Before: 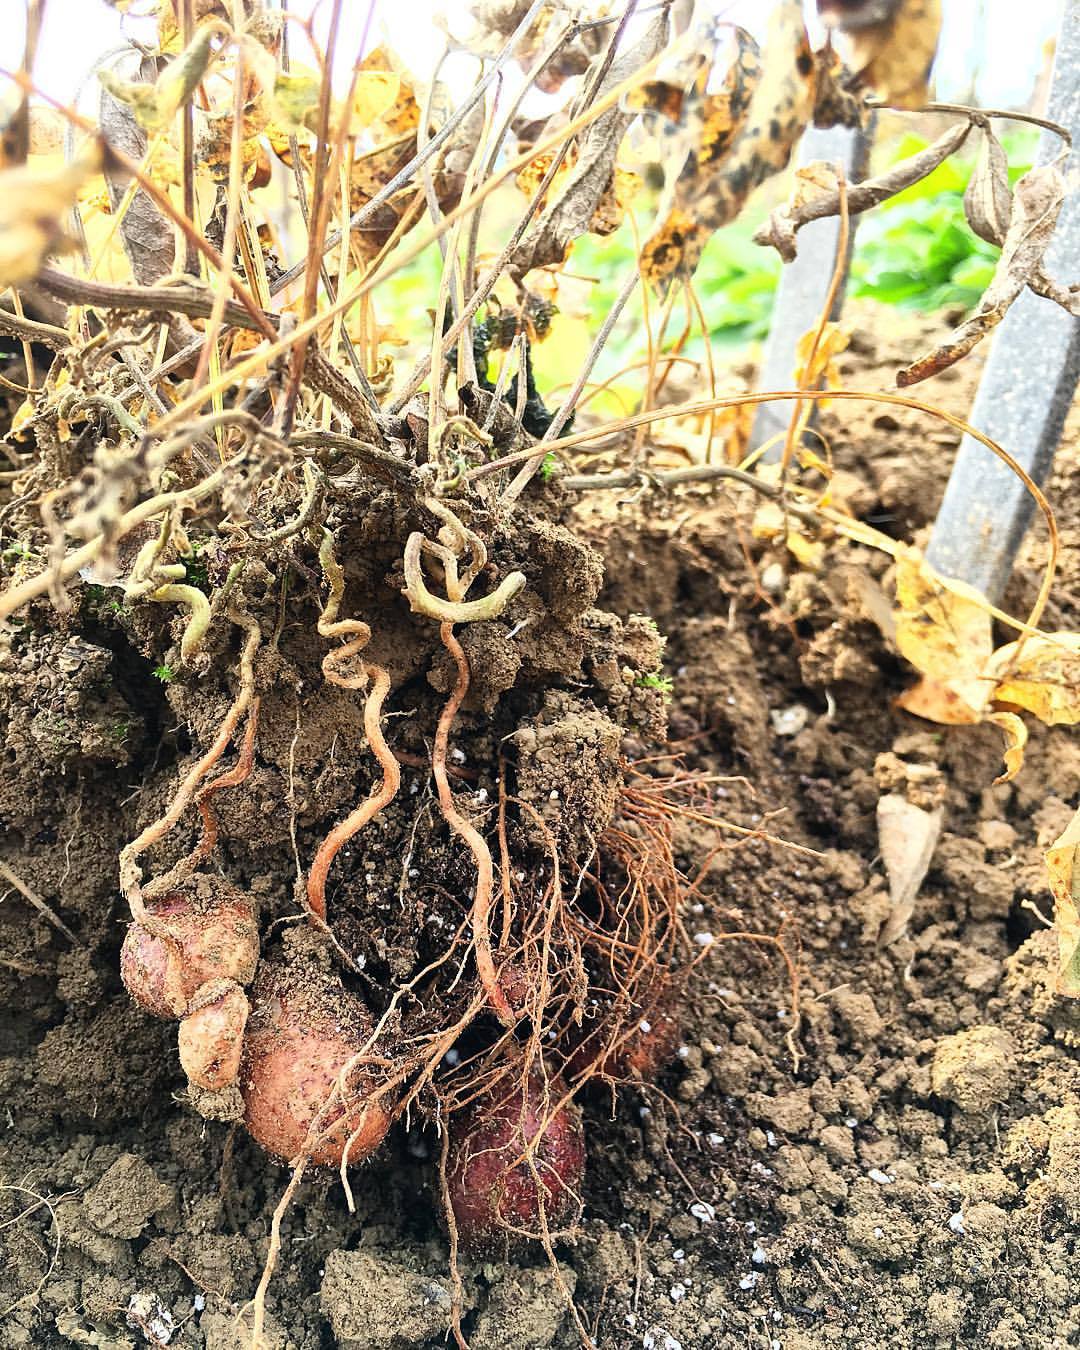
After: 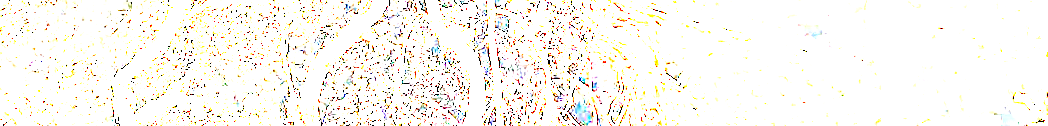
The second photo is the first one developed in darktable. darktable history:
local contrast: mode bilateral grid, contrast 30, coarseness 25, midtone range 0.2
shadows and highlights: shadows 62.66, white point adjustment 0.37, highlights -34.44, compress 83.82%
crop and rotate: top 59.084%, bottom 30.916%
exposure: exposure 8 EV, compensate highlight preservation false
rotate and perspective: rotation -2.12°, lens shift (vertical) 0.009, lens shift (horizontal) -0.008, automatic cropping original format, crop left 0.036, crop right 0.964, crop top 0.05, crop bottom 0.959
